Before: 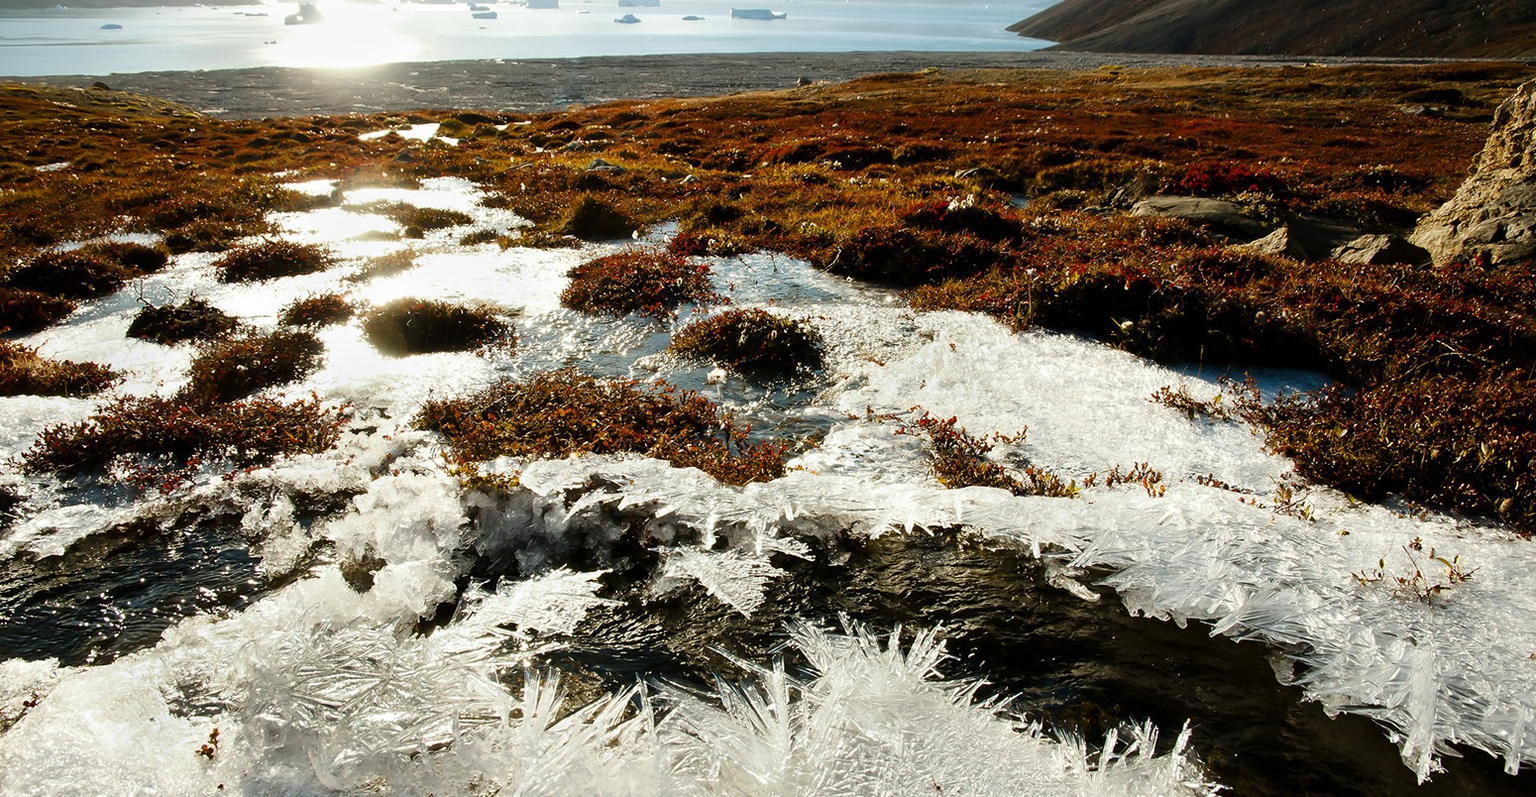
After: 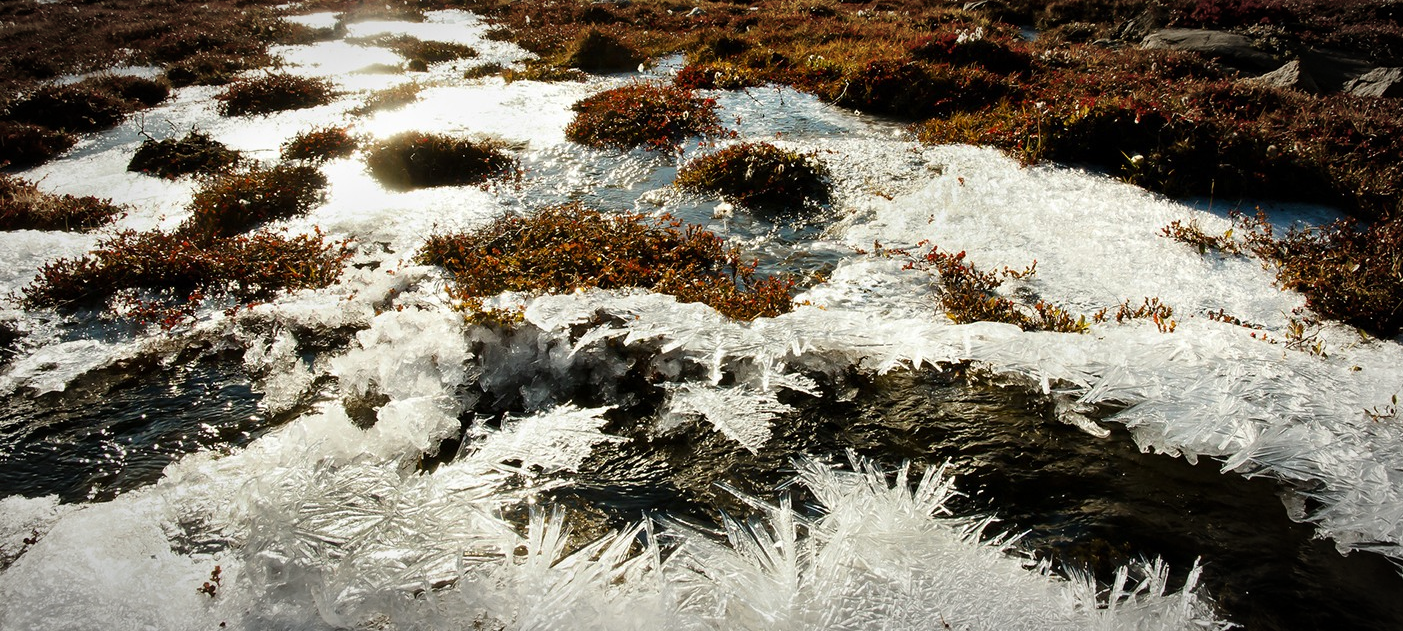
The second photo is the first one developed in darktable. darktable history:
crop: top 21.088%, right 9.451%, bottom 0.322%
vignetting: automatic ratio true
